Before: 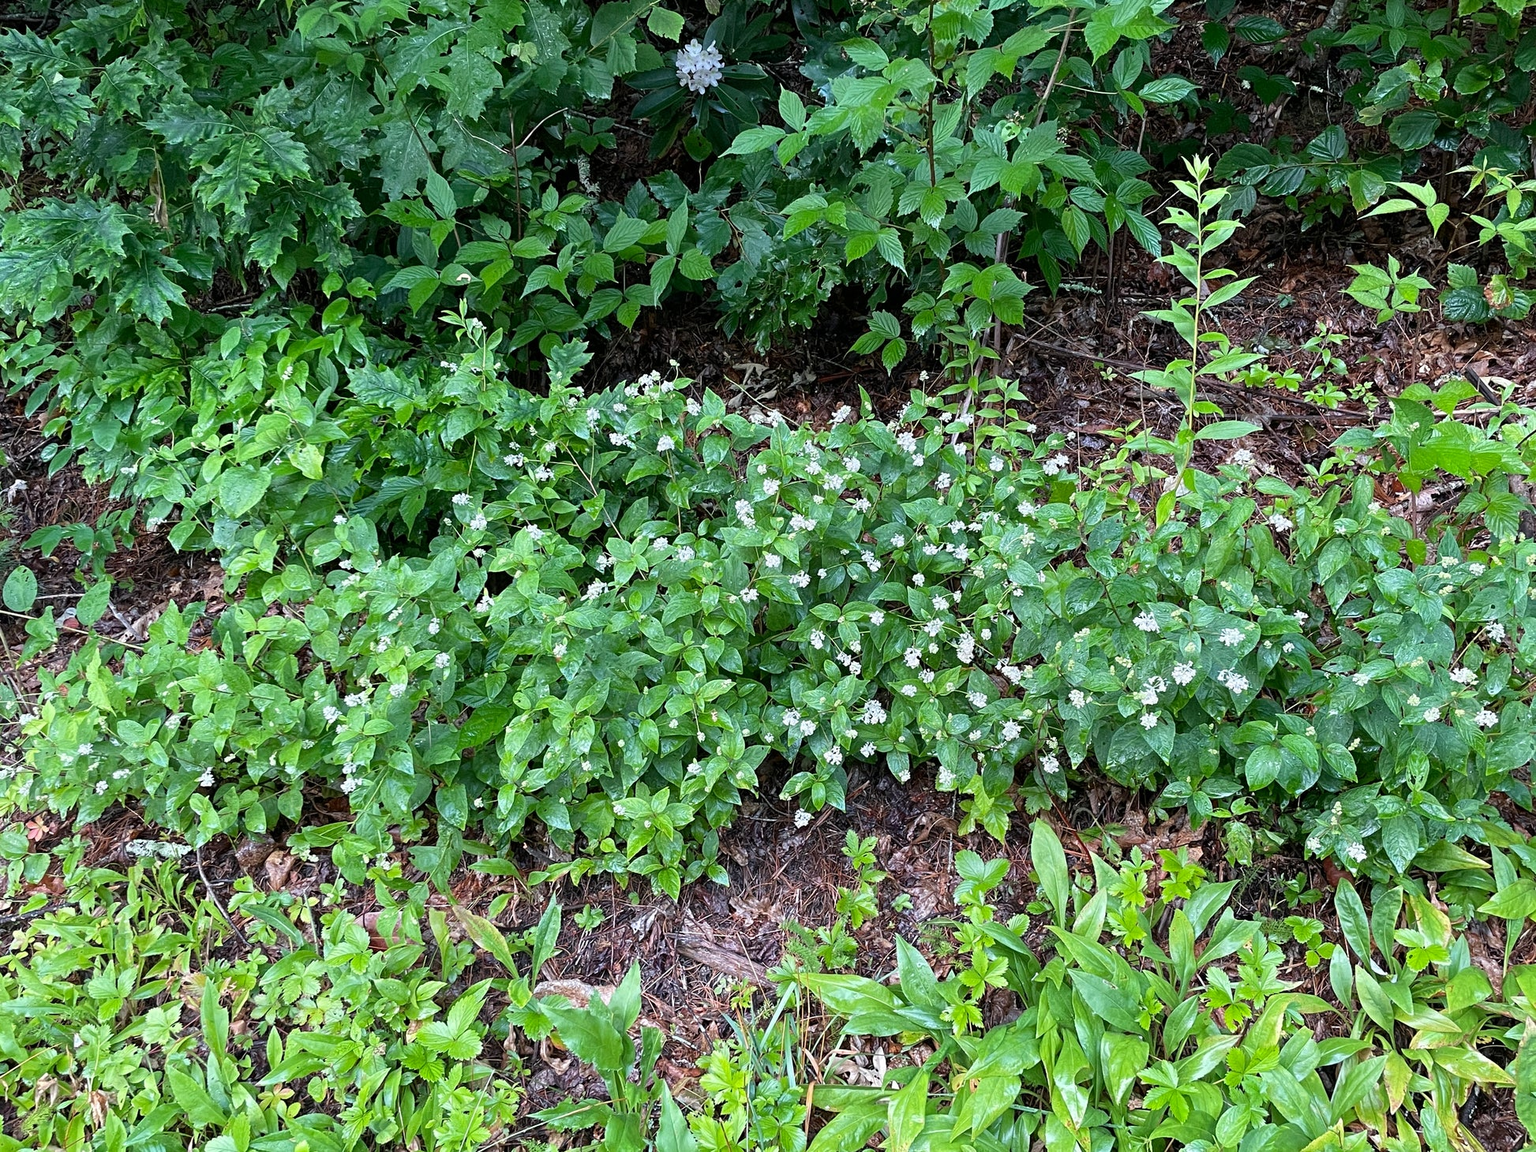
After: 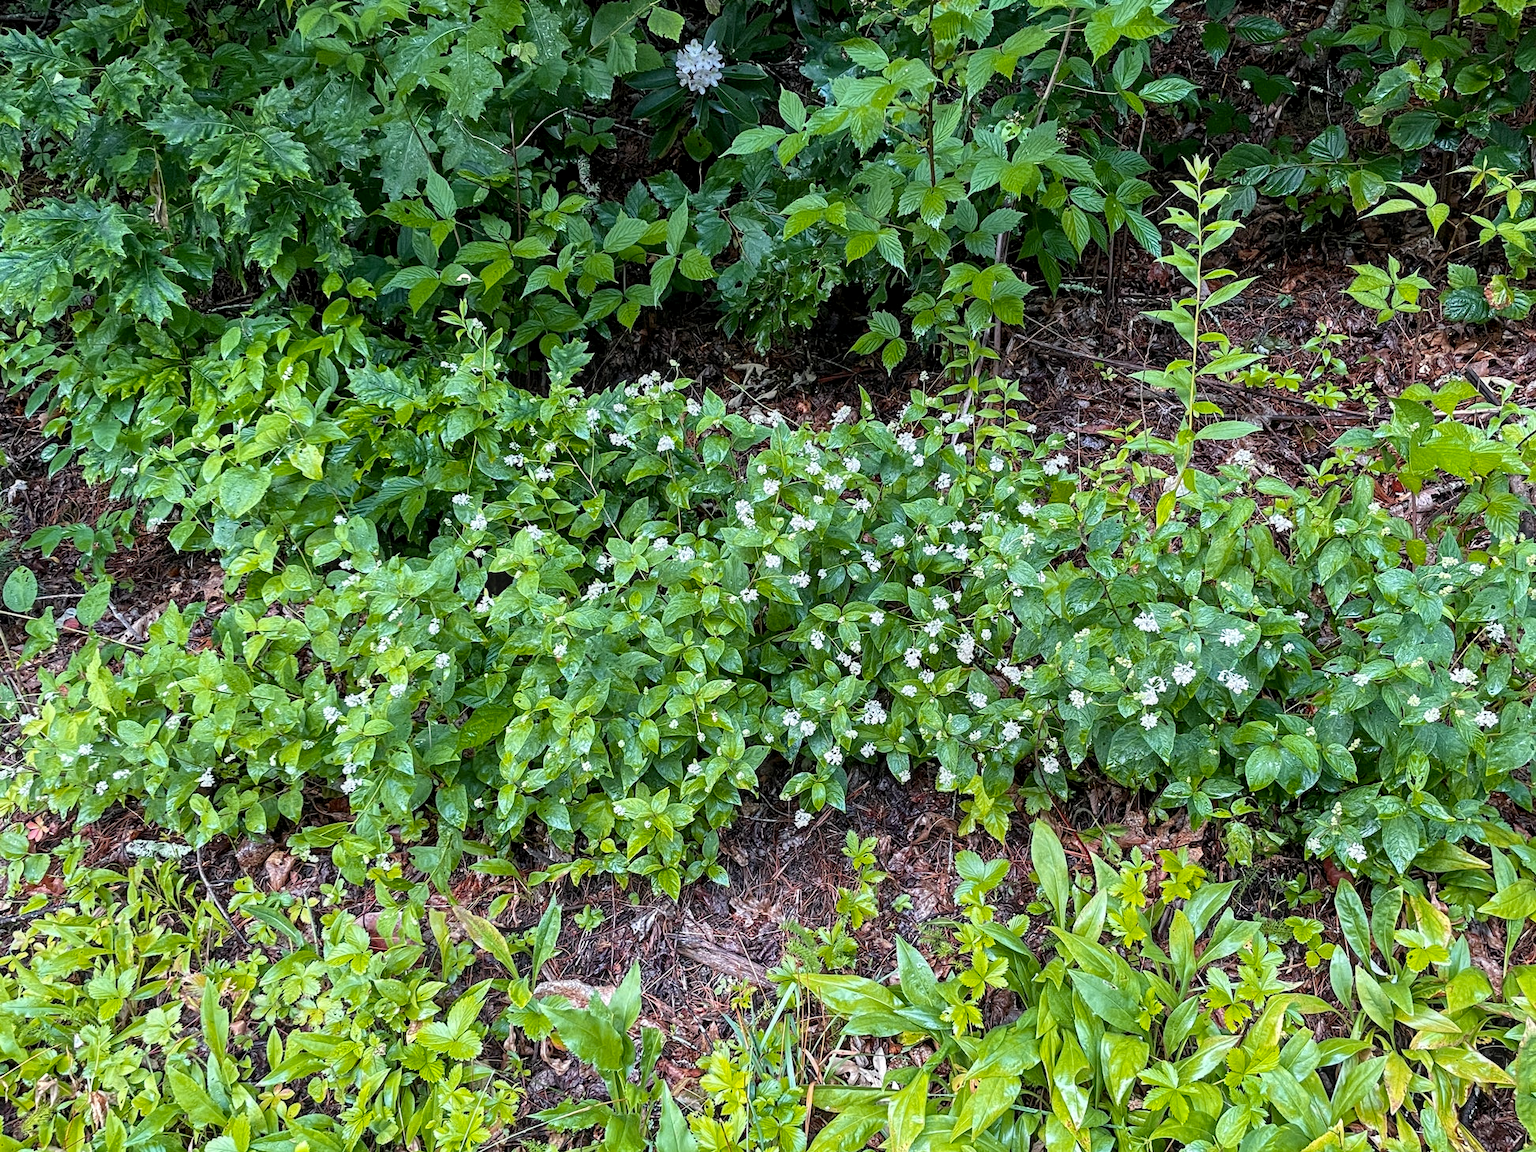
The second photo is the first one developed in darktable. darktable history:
color zones: curves: ch1 [(0.239, 0.552) (0.75, 0.5)]; ch2 [(0.25, 0.462) (0.749, 0.457)]
local contrast: on, module defaults
